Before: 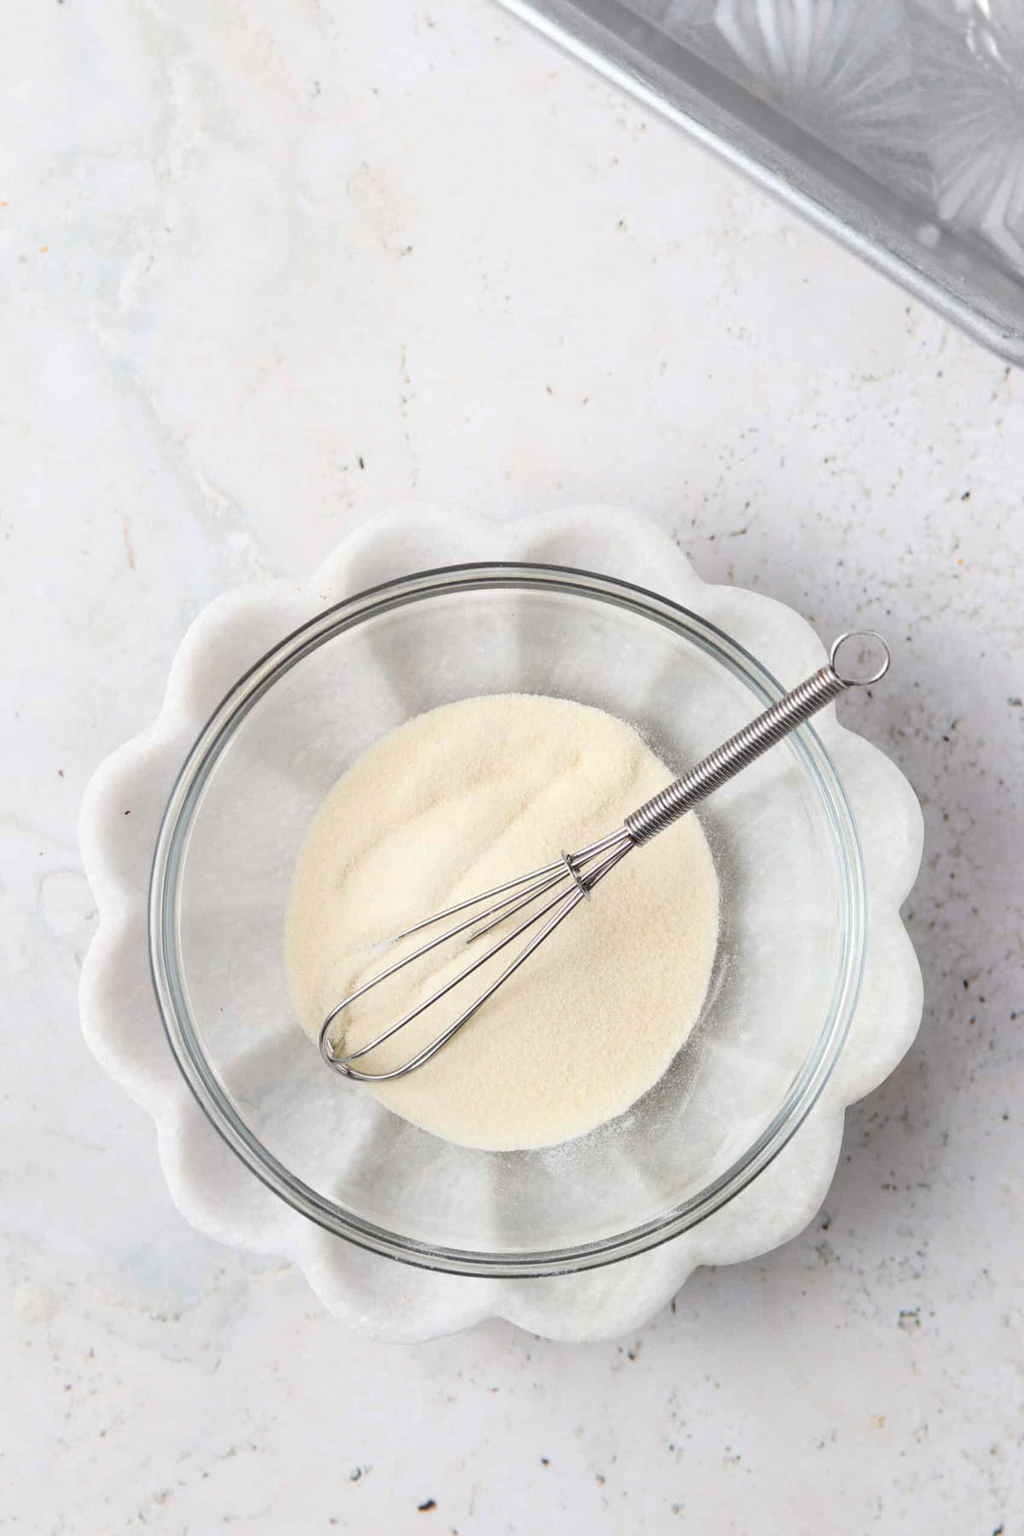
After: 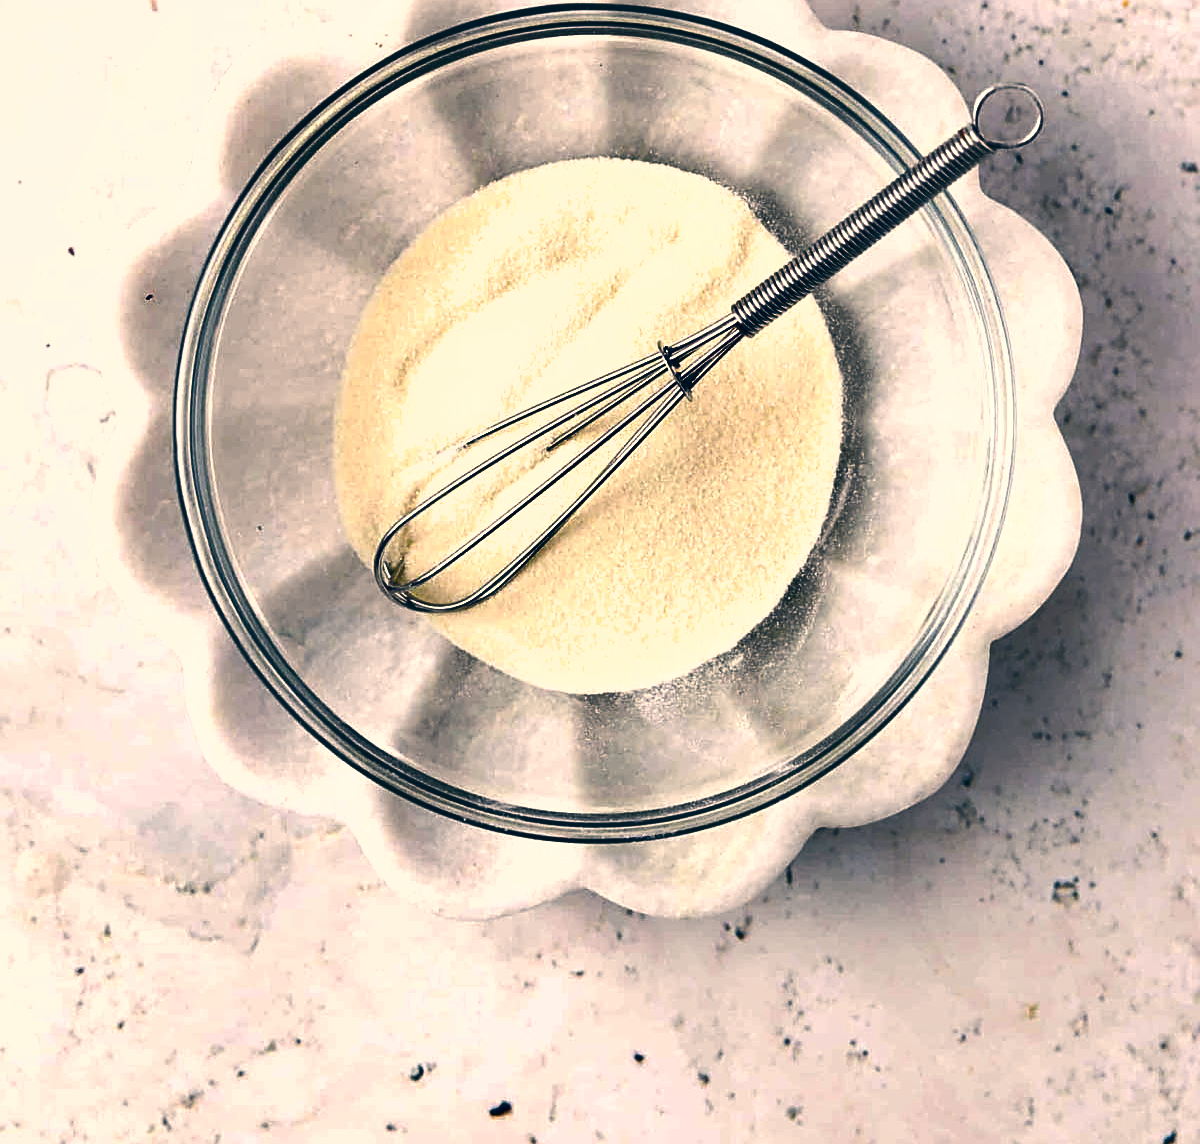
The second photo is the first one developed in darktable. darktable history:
sharpen: on, module defaults
shadows and highlights: radius 118.69, shadows 42.21, highlights -61.56, soften with gaussian
crop and rotate: top 36.435%
tone equalizer: -8 EV -0.417 EV, -7 EV -0.389 EV, -6 EV -0.333 EV, -5 EV -0.222 EV, -3 EV 0.222 EV, -2 EV 0.333 EV, -1 EV 0.389 EV, +0 EV 0.417 EV, edges refinement/feathering 500, mask exposure compensation -1.57 EV, preserve details no
color correction: highlights a* 10.32, highlights b* 14.66, shadows a* -9.59, shadows b* -15.02
white balance: red 1, blue 1
